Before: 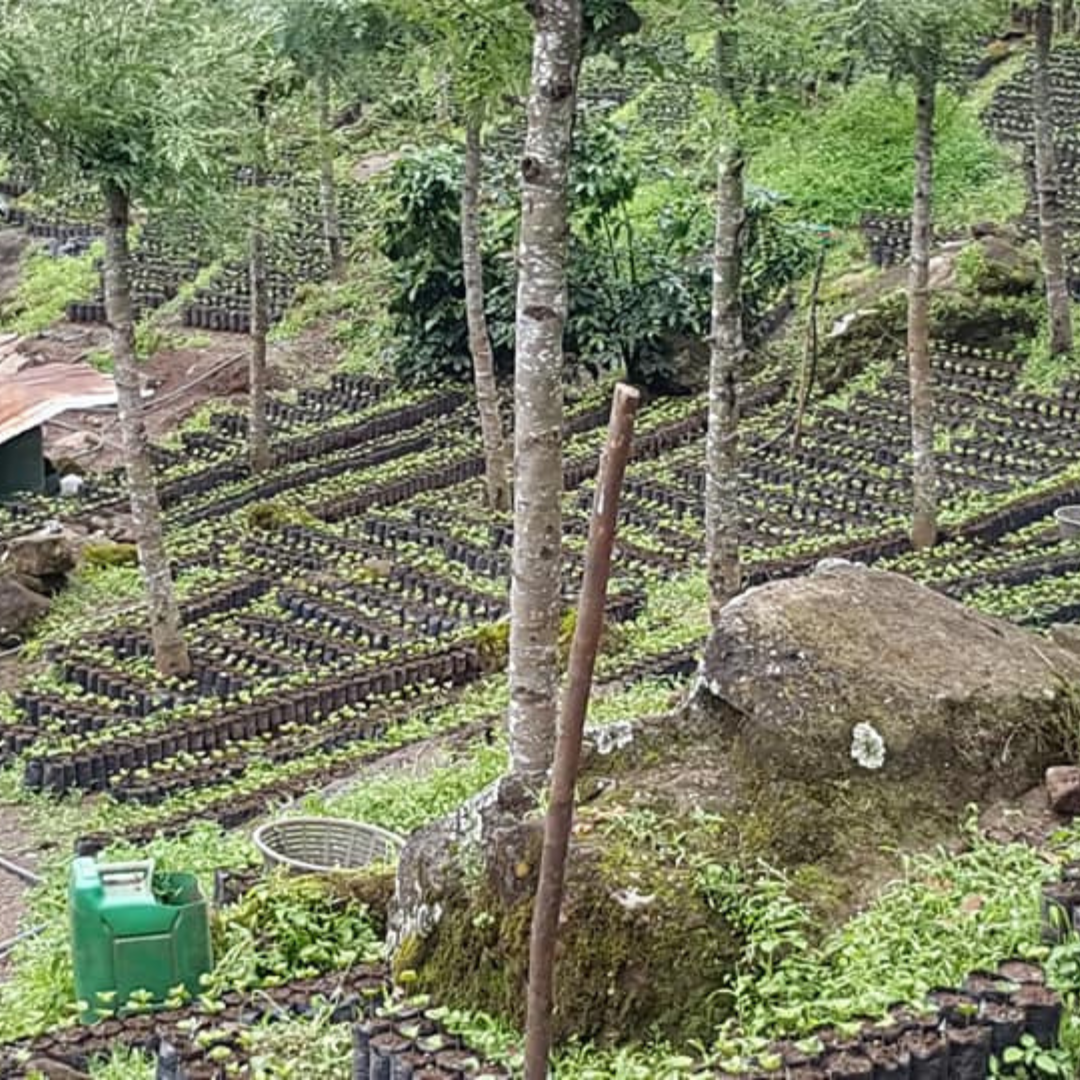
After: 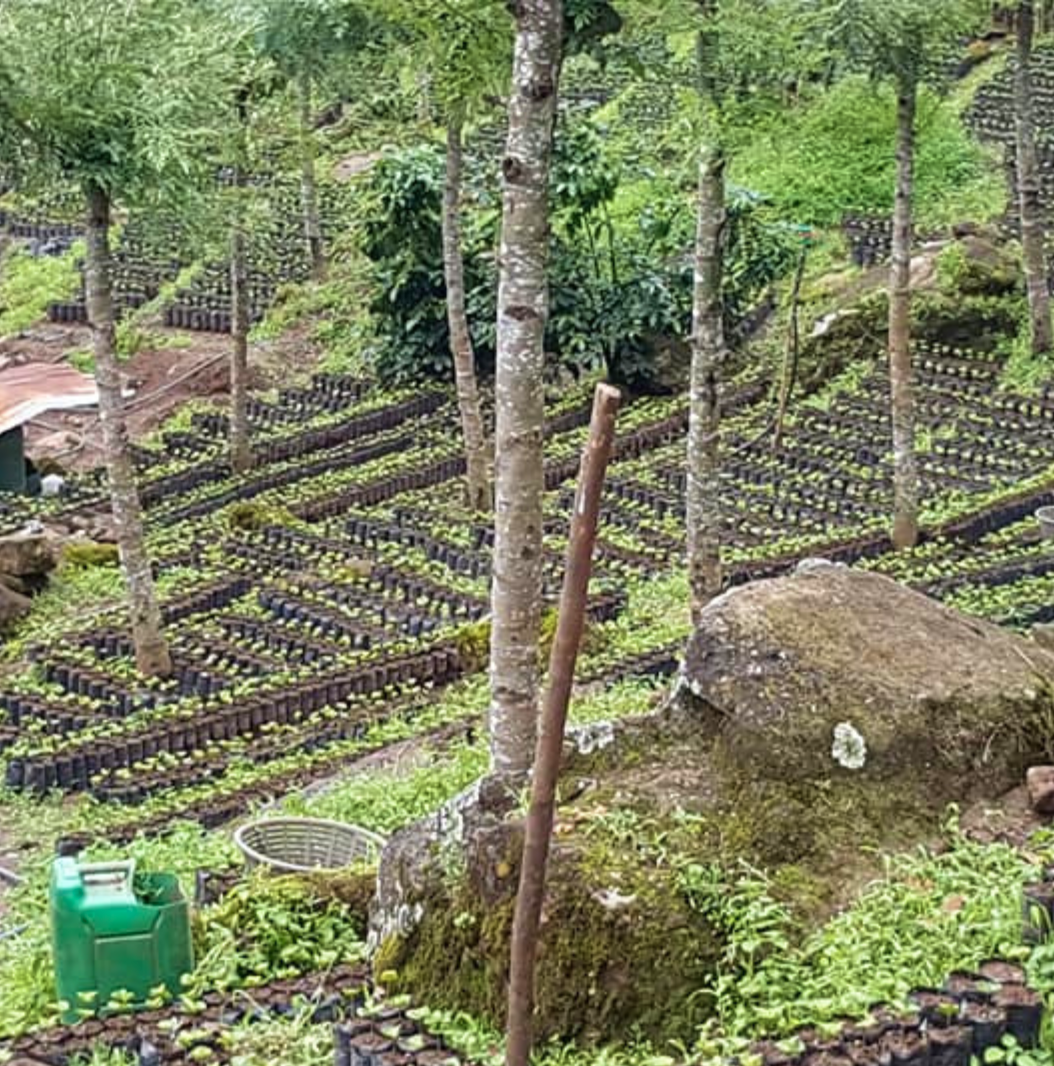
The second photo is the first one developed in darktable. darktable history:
exposure: compensate highlight preservation false
crop and rotate: left 1.774%, right 0.633%, bottom 1.28%
velvia: strength 27%
